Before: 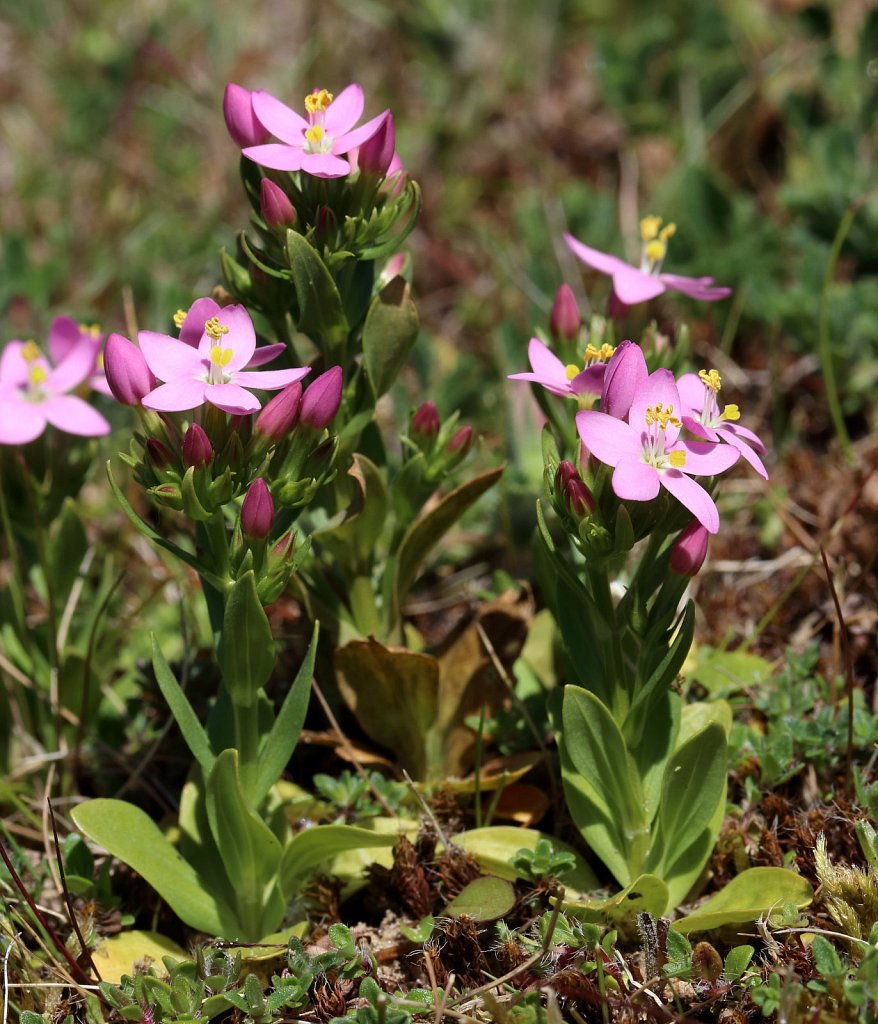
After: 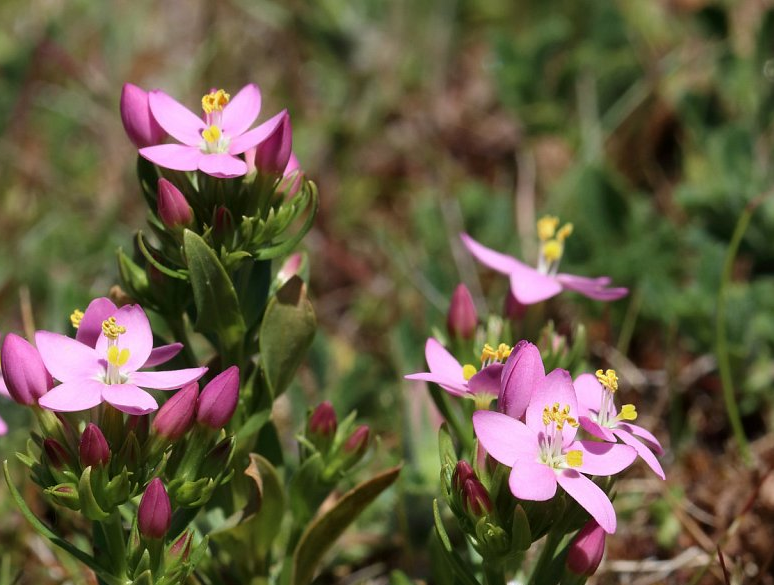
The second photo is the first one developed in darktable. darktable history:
crop and rotate: left 11.812%, bottom 42.776%
exposure: compensate highlight preservation false
